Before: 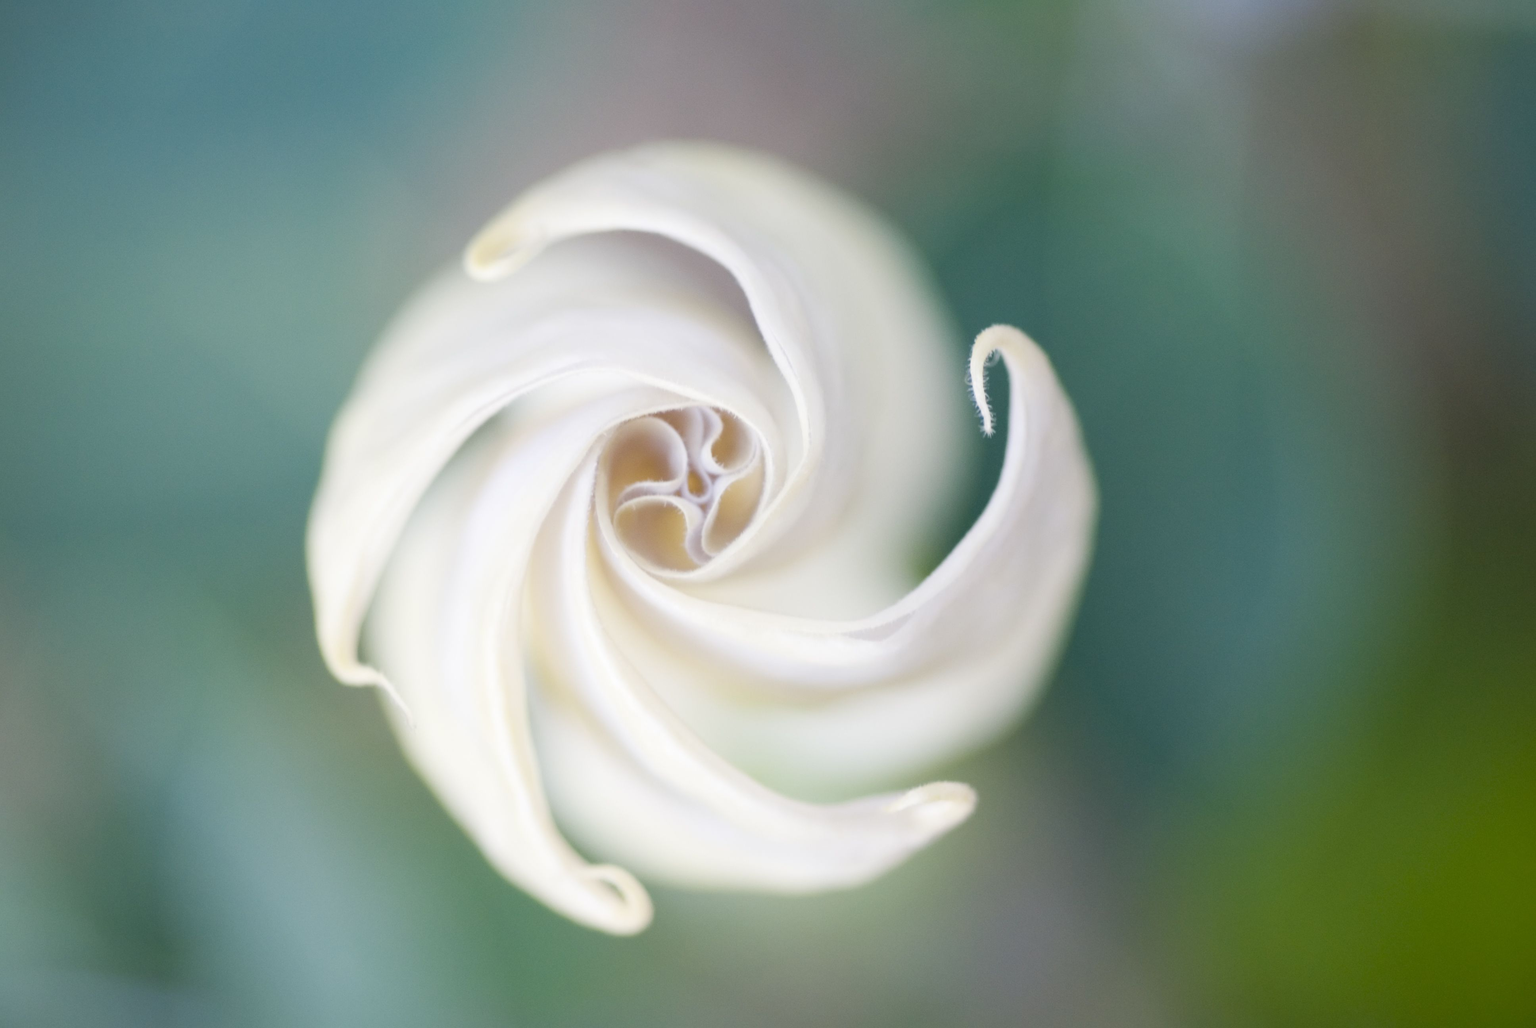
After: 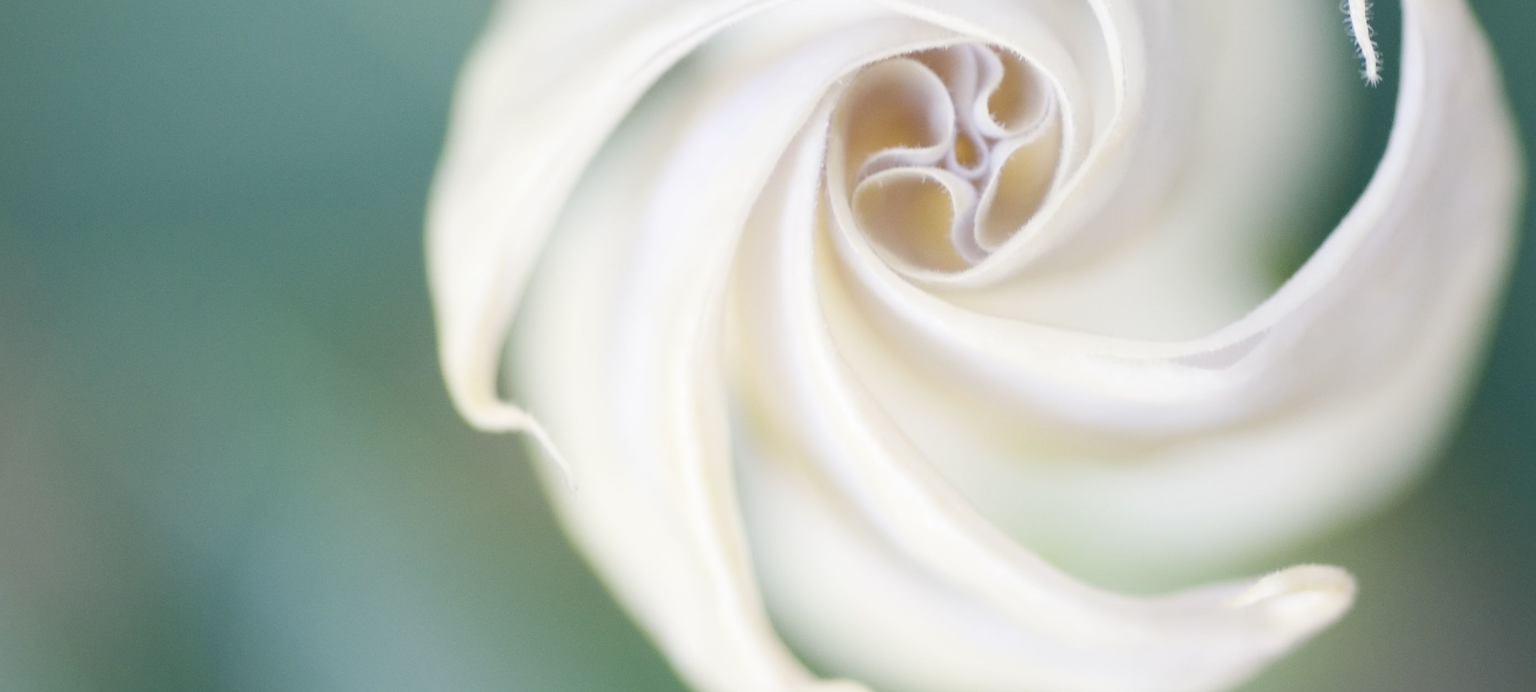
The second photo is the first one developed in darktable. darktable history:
sharpen: on, module defaults
crop: top 36.498%, right 27.964%, bottom 14.995%
